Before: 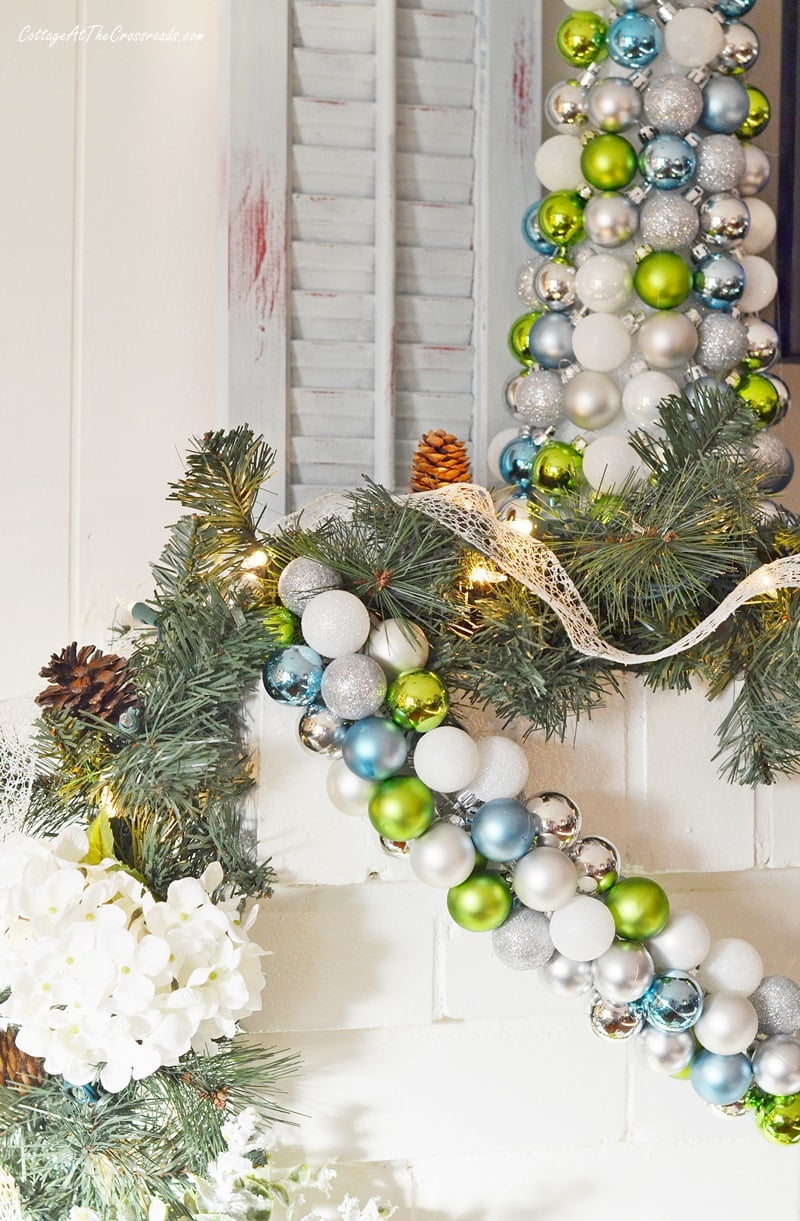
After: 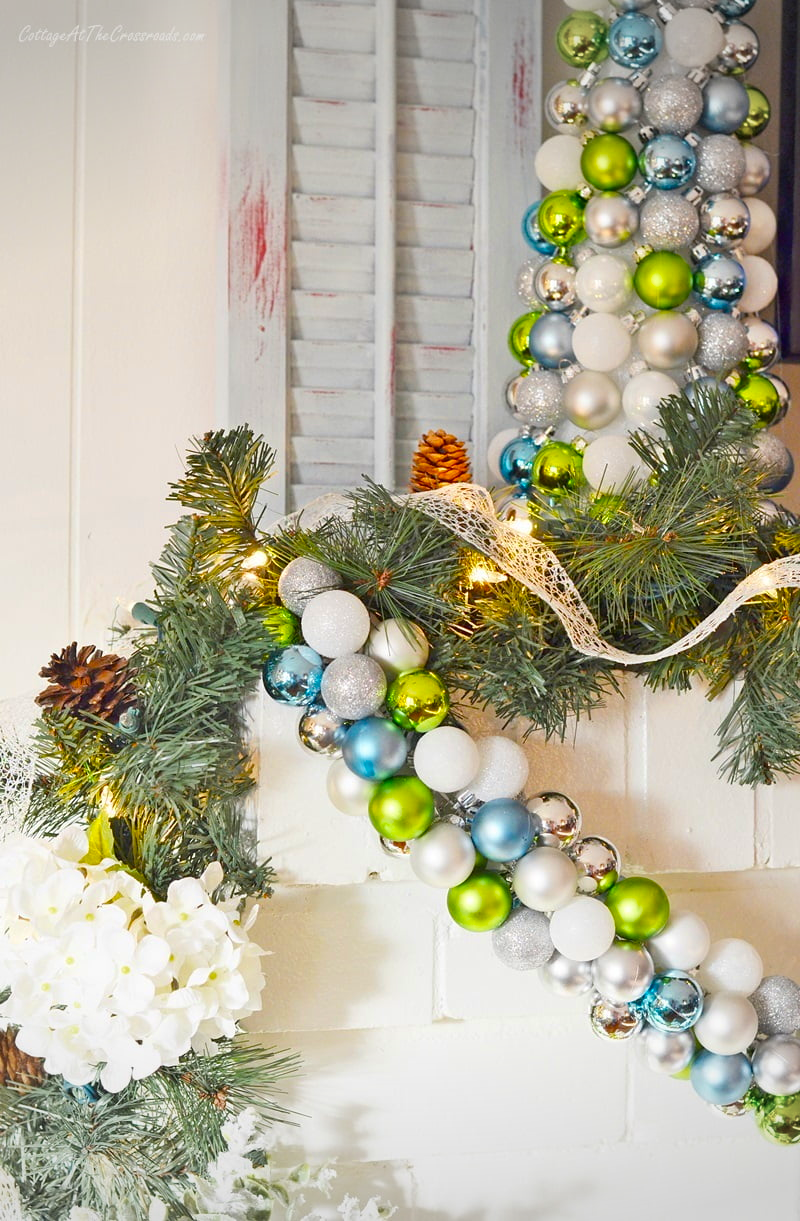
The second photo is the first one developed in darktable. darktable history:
velvia: strength 32%, mid-tones bias 0.2
vignetting: fall-off start 100%, brightness -0.282, width/height ratio 1.31
